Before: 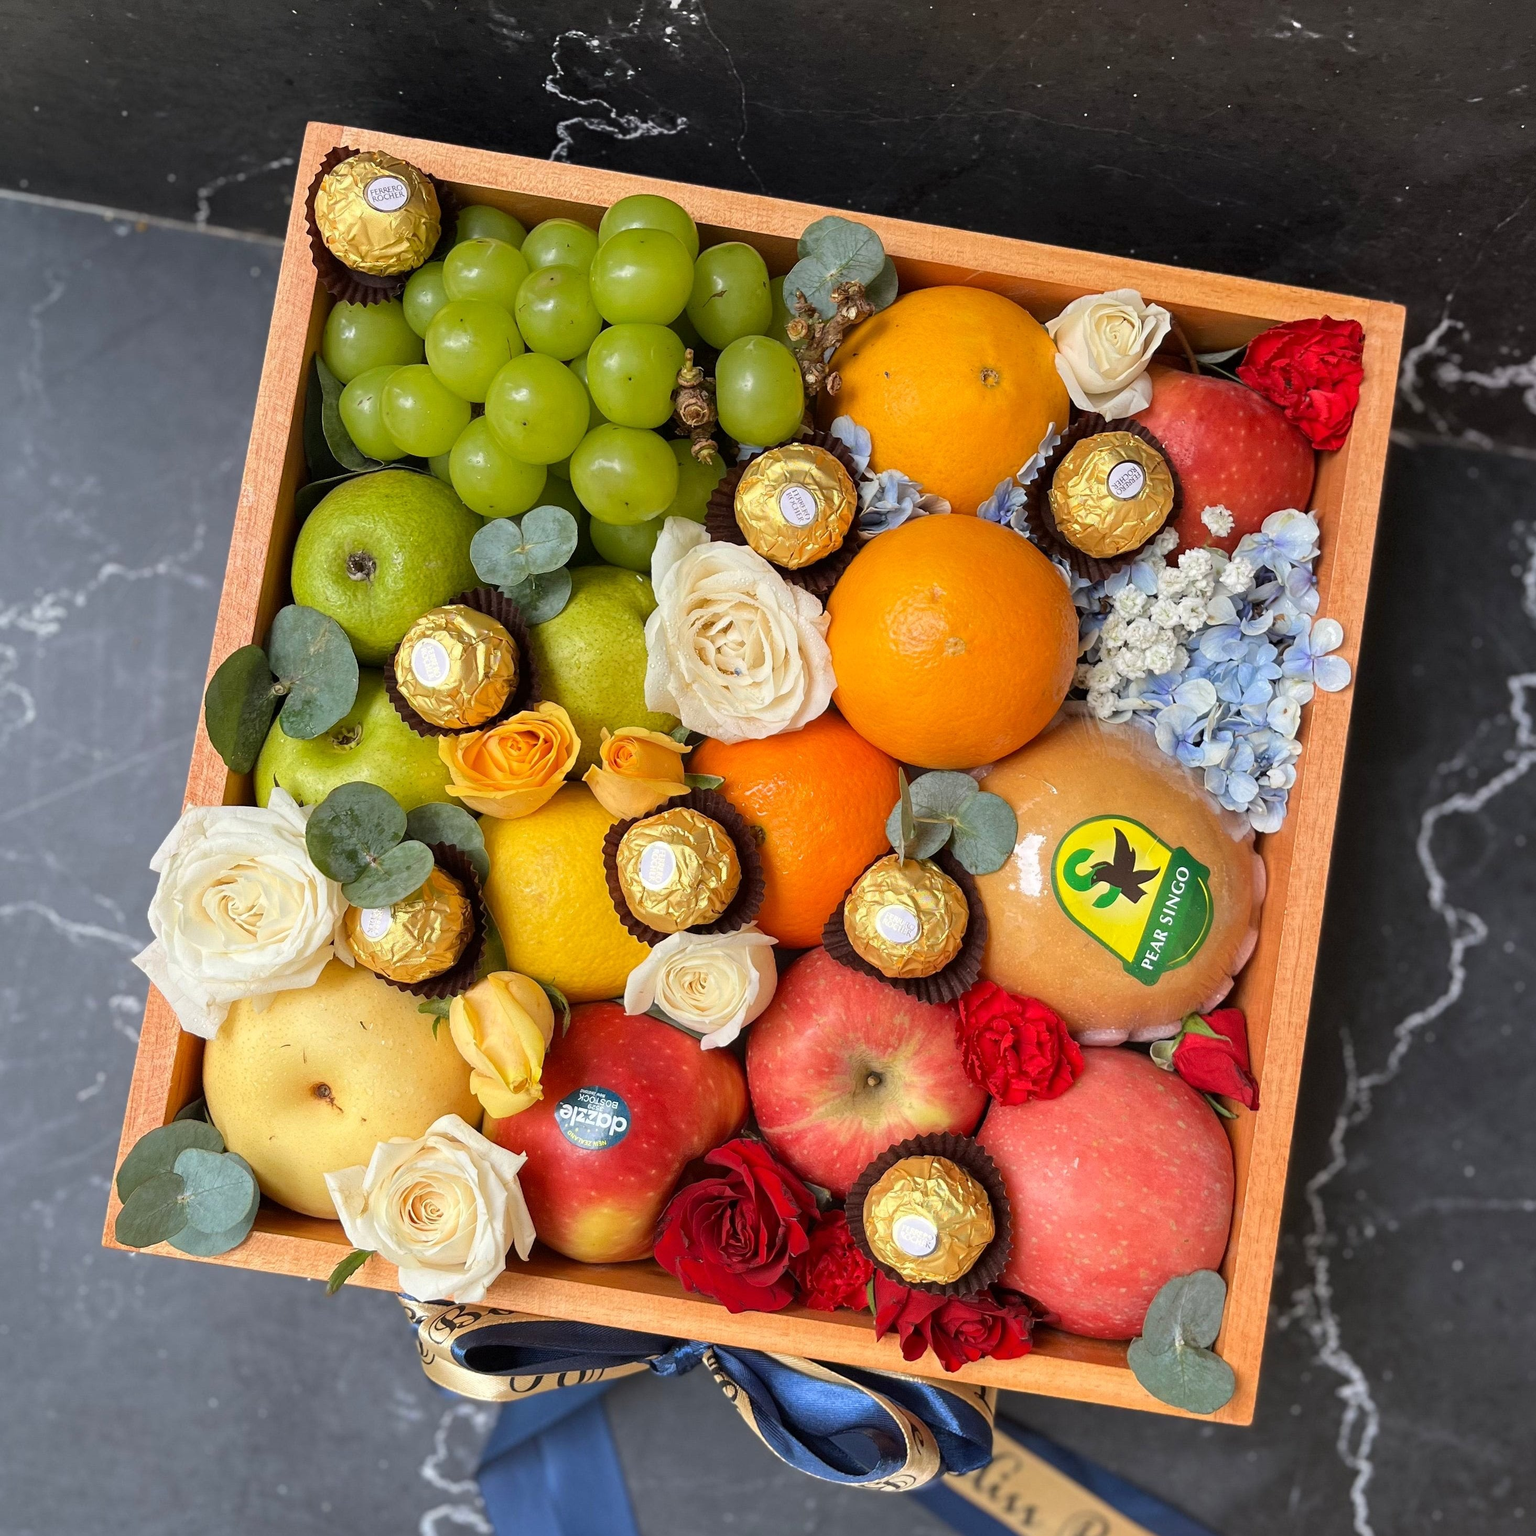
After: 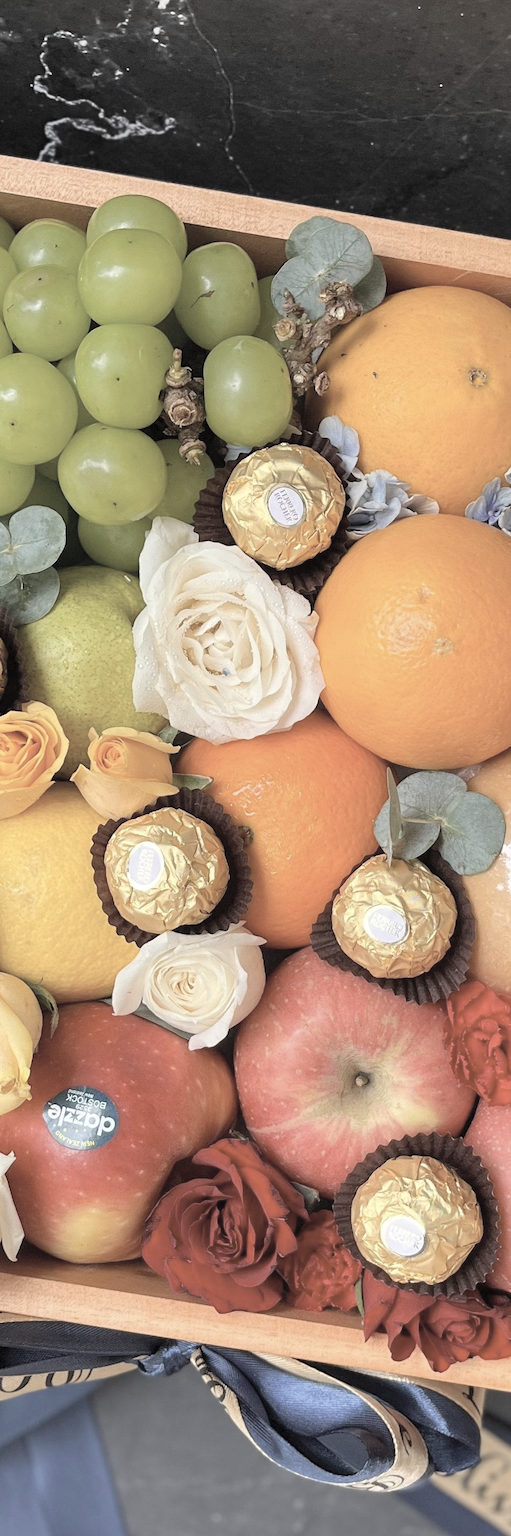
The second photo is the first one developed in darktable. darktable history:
tone equalizer: on, module defaults
contrast brightness saturation: brightness 0.18, saturation -0.5
crop: left 33.36%, right 33.36%
